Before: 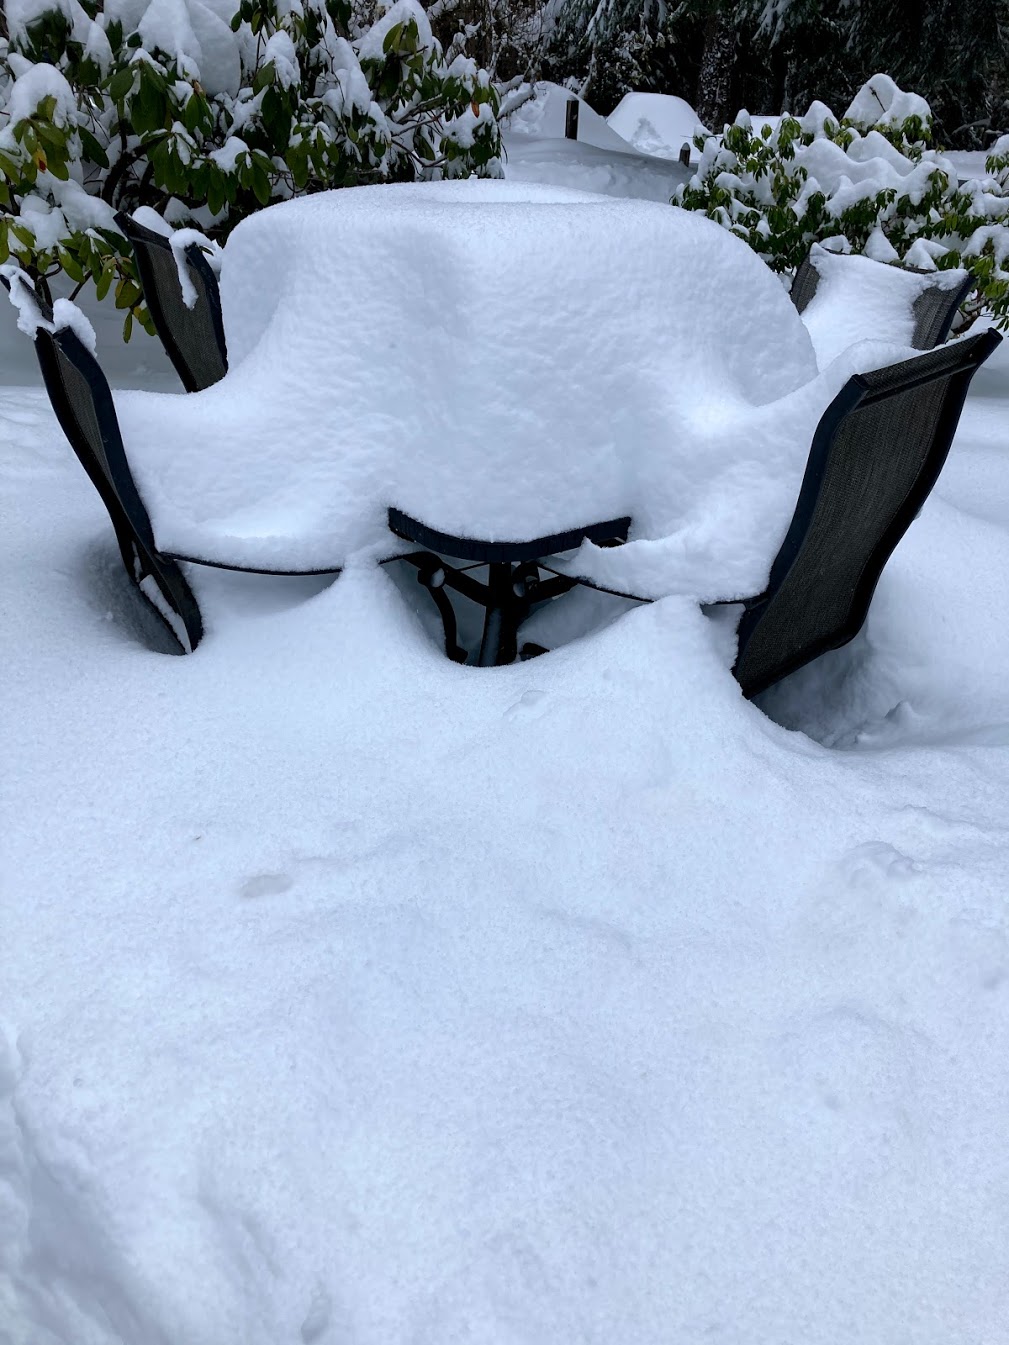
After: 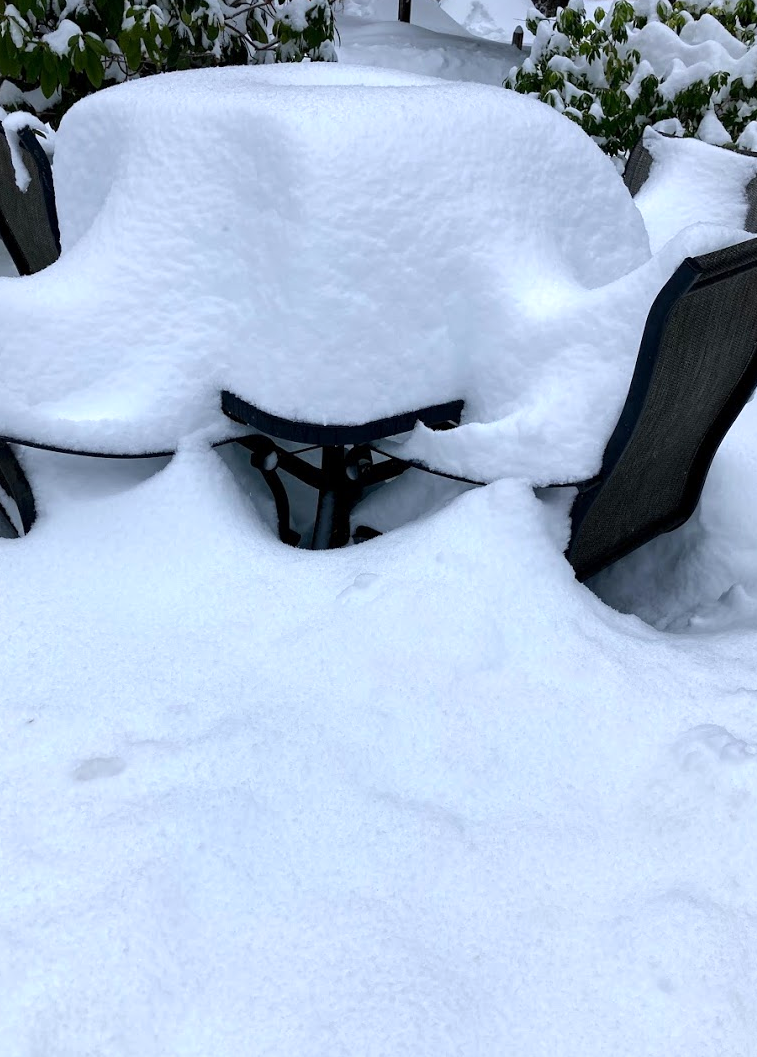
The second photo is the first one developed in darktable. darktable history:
color zones: curves: ch1 [(0, 0.513) (0.143, 0.524) (0.286, 0.511) (0.429, 0.506) (0.571, 0.503) (0.714, 0.503) (0.857, 0.508) (1, 0.513)]
exposure: exposure 0.22 EV, compensate exposure bias true, compensate highlight preservation false
crop: left 16.614%, top 8.715%, right 8.346%, bottom 12.655%
